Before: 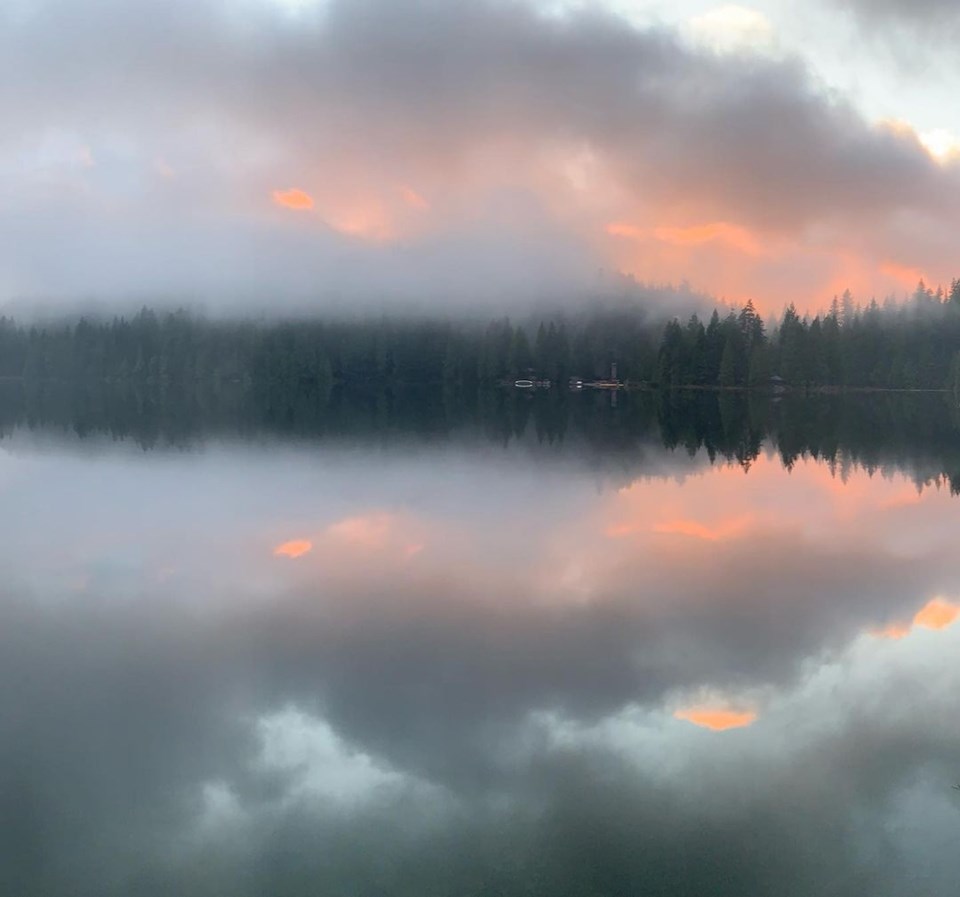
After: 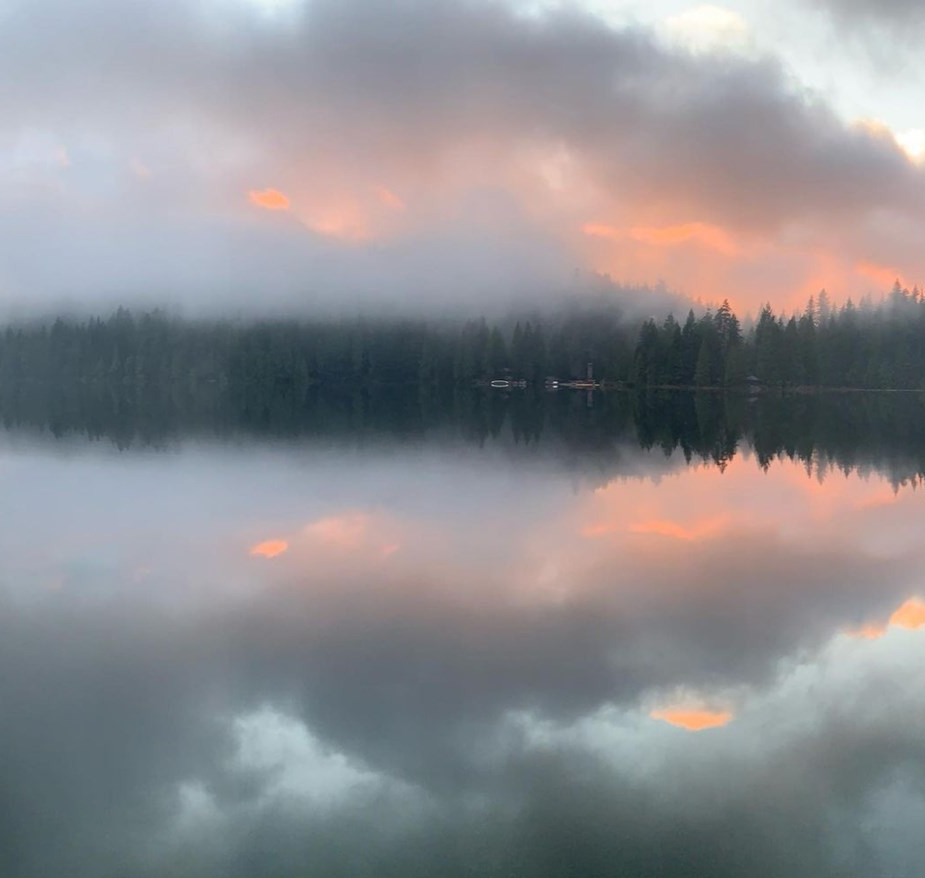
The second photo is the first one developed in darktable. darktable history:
crop and rotate: left 2.57%, right 1.045%, bottom 2.077%
